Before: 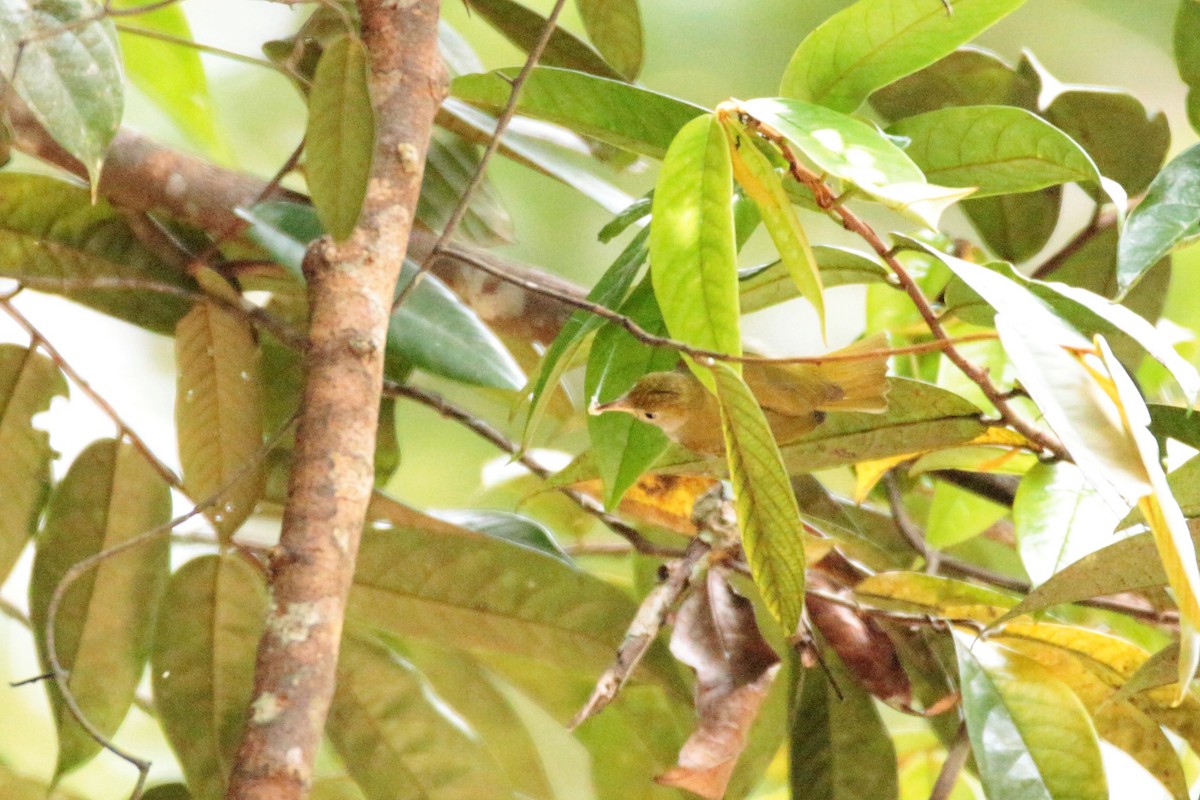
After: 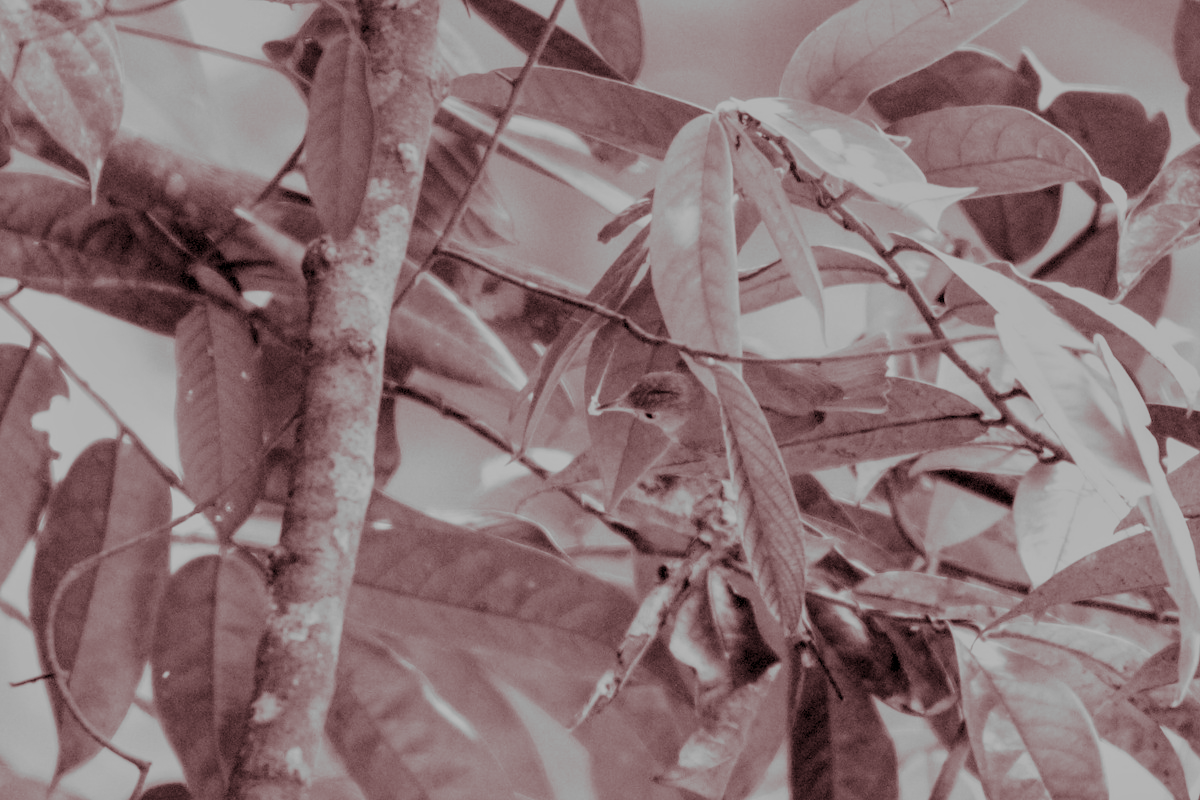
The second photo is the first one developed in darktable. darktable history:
tone equalizer: on, module defaults
split-toning: on, module defaults
local contrast: on, module defaults
filmic rgb: middle gray luminance 30%, black relative exposure -9 EV, white relative exposure 7 EV, threshold 6 EV, target black luminance 0%, hardness 2.94, latitude 2.04%, contrast 0.963, highlights saturation mix 5%, shadows ↔ highlights balance 12.16%, add noise in highlights 0, preserve chrominance no, color science v3 (2019), use custom middle-gray values true, iterations of high-quality reconstruction 0, contrast in highlights soft, enable highlight reconstruction true
monochrome: a 73.58, b 64.21
